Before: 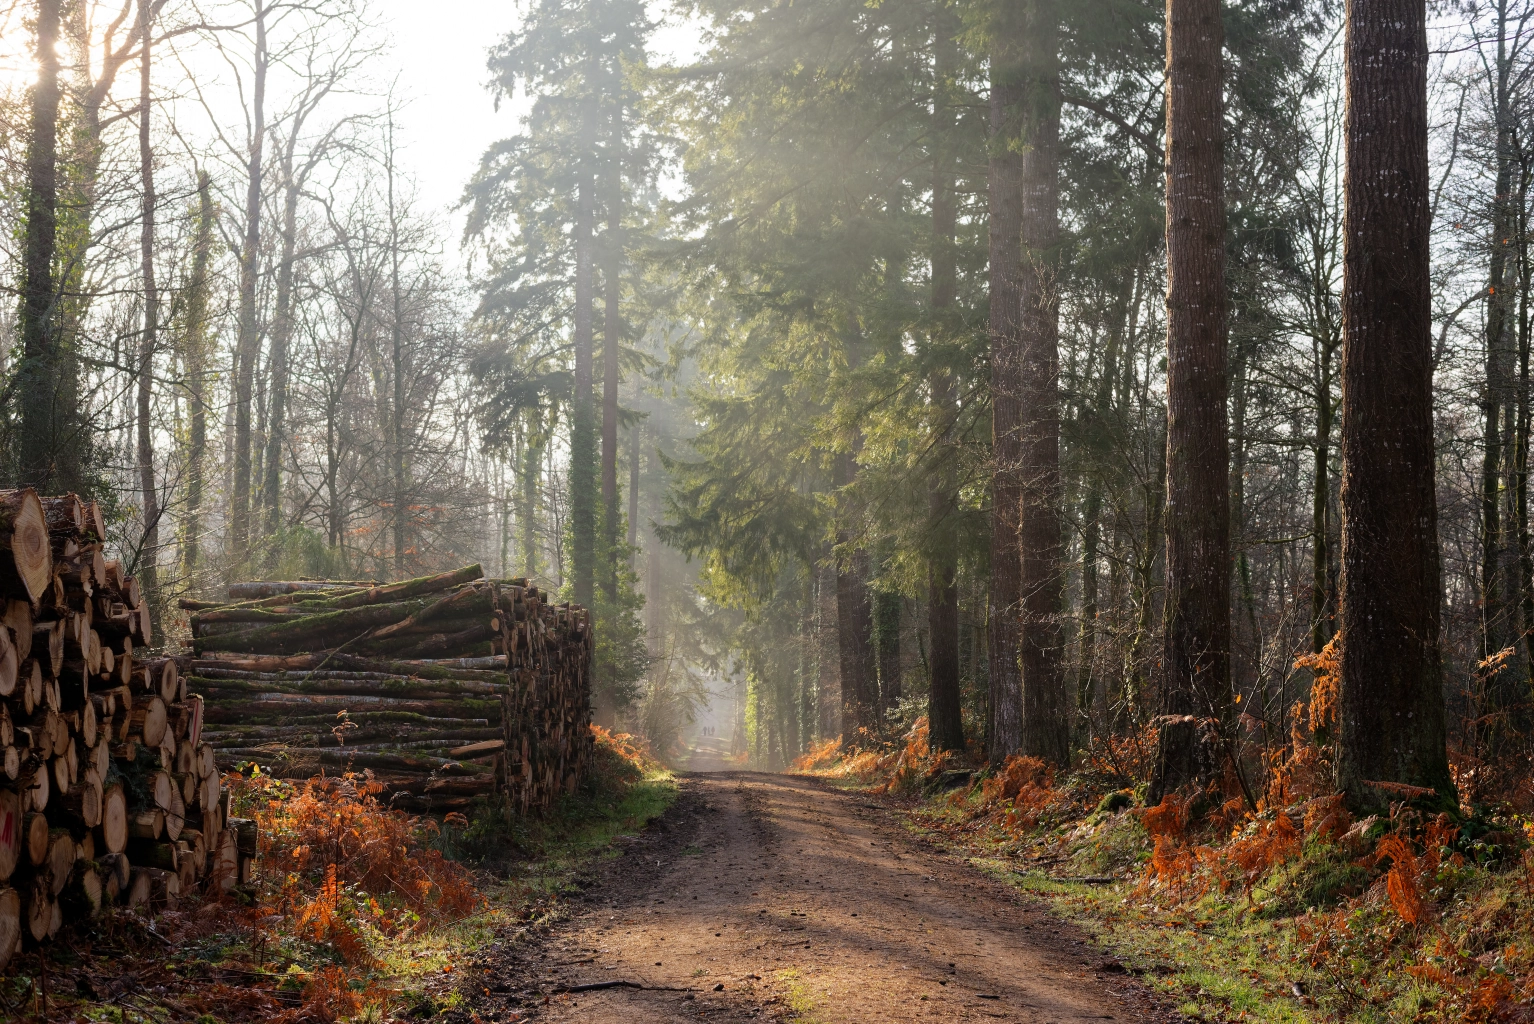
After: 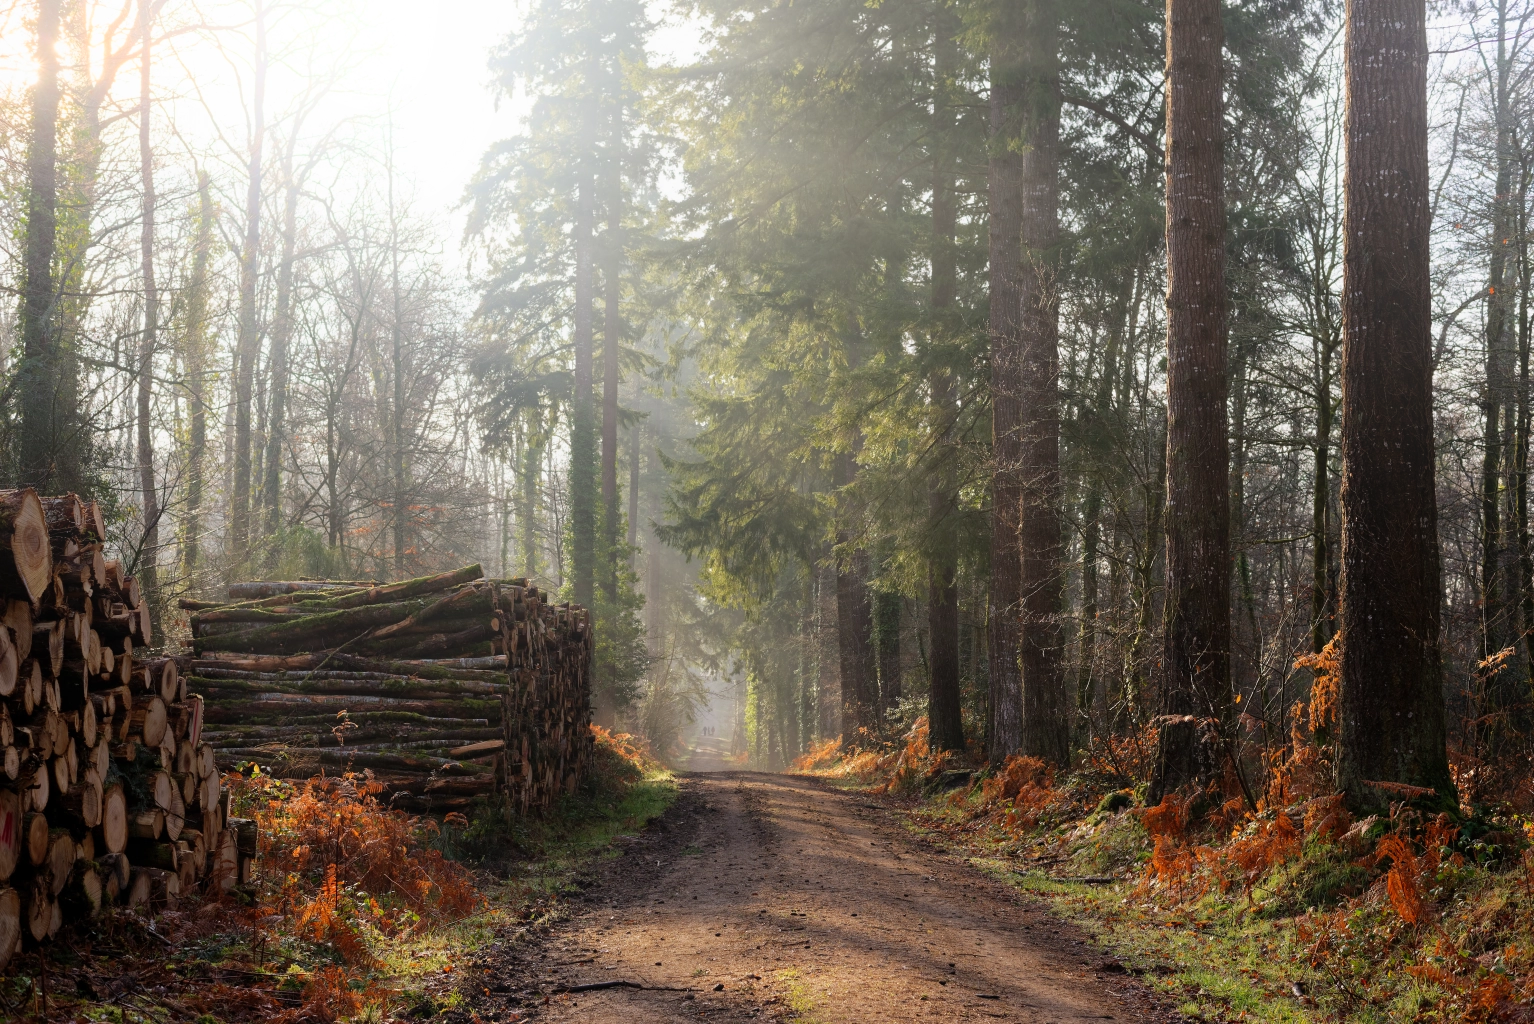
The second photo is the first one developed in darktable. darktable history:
exposure: exposure -0.064 EV, compensate highlight preservation false
bloom: threshold 82.5%, strength 16.25%
